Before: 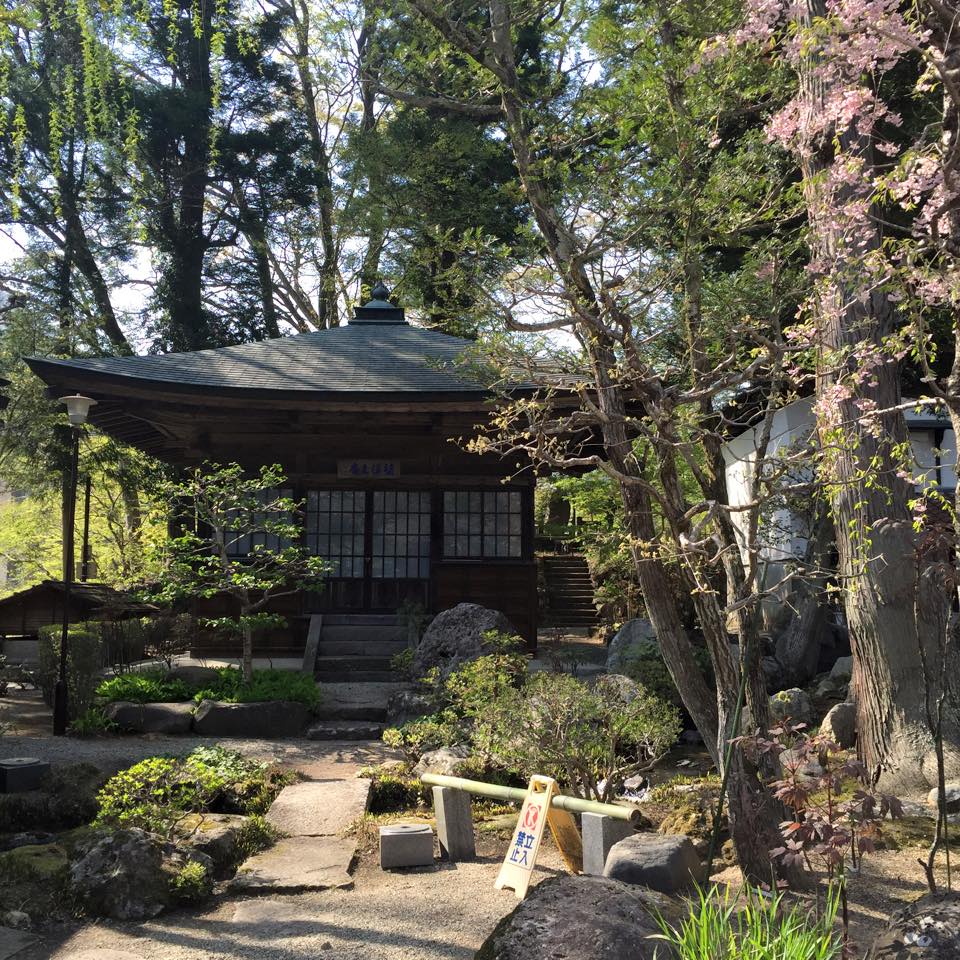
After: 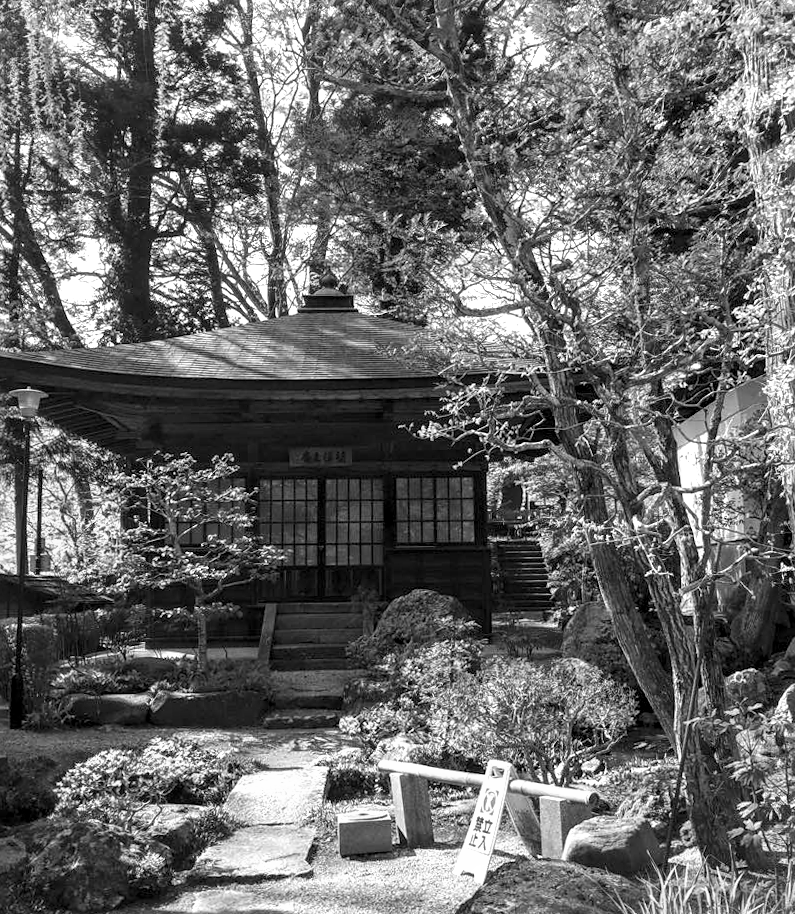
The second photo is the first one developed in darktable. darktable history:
sharpen: amount 0.2
velvia: on, module defaults
color correction: highlights a* -8, highlights b* 3.1
monochrome: on, module defaults
exposure: exposure 0.426 EV, compensate highlight preservation false
crop and rotate: angle 1°, left 4.281%, top 0.642%, right 11.383%, bottom 2.486%
white balance: red 0.986, blue 1.01
local contrast: highlights 61%, detail 143%, midtone range 0.428
